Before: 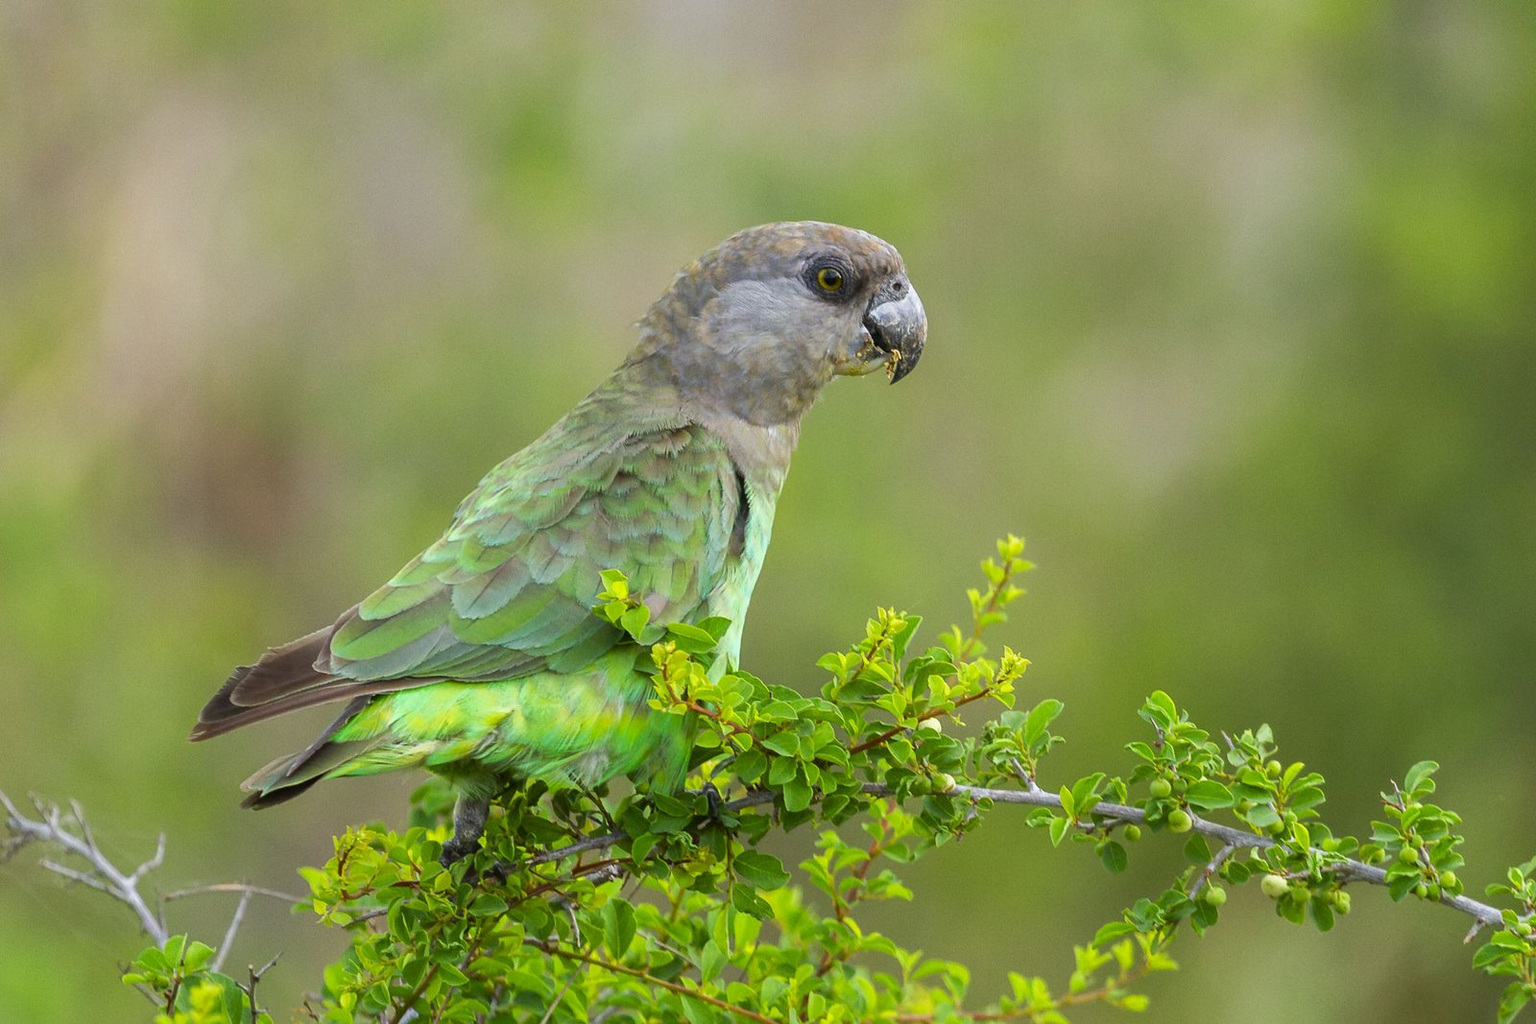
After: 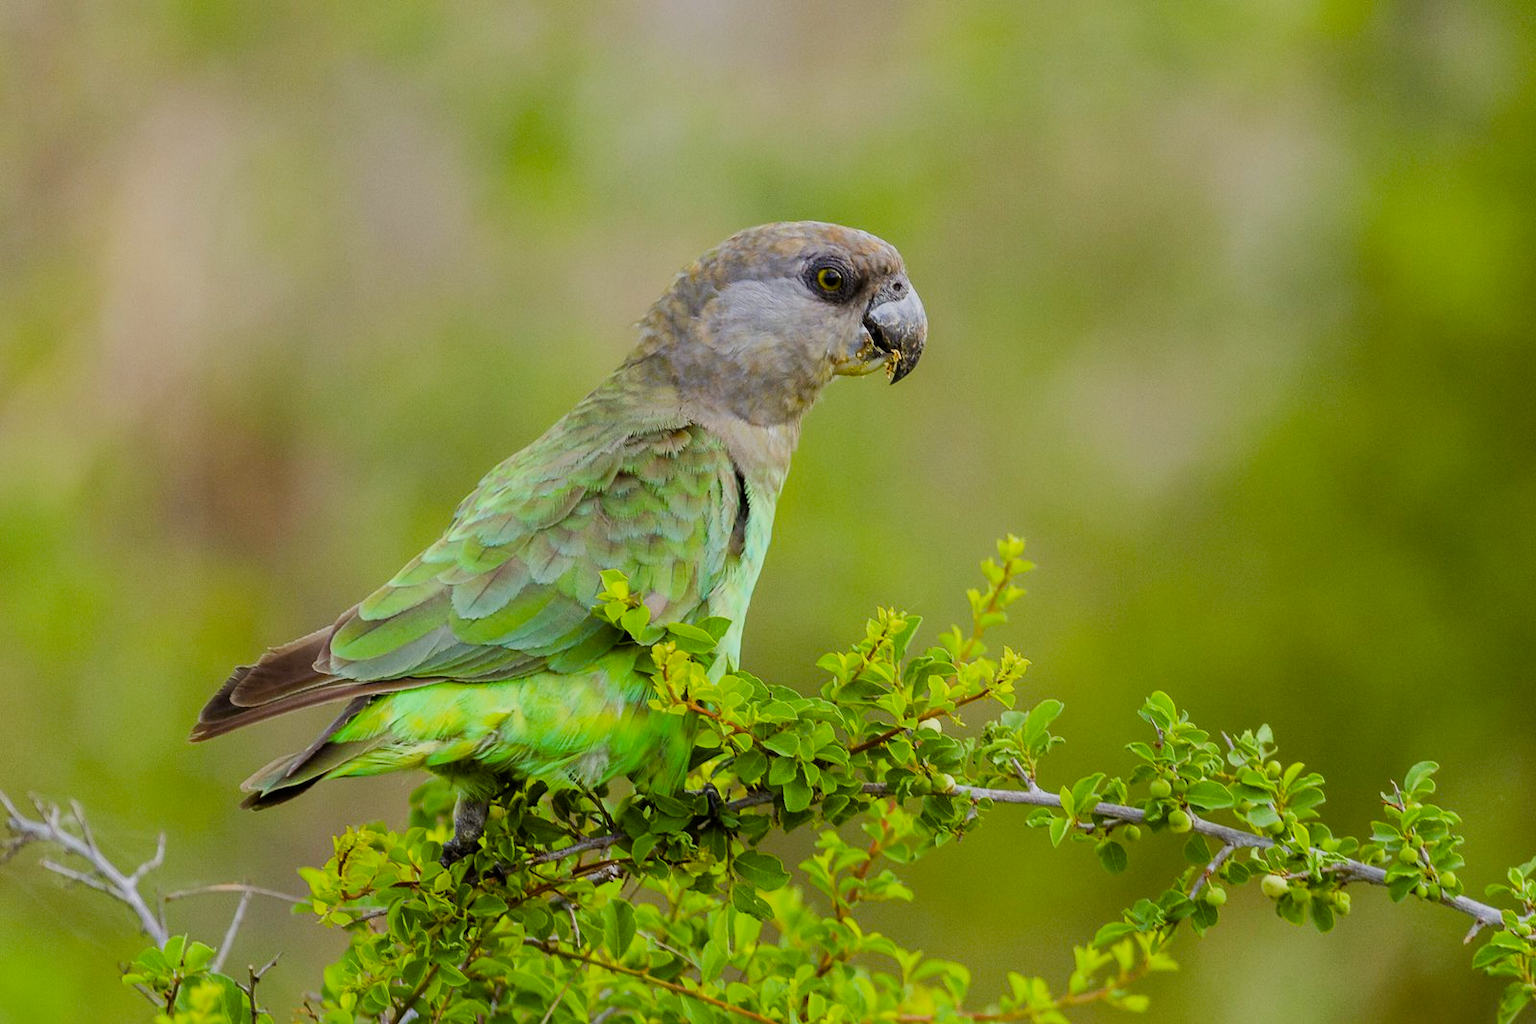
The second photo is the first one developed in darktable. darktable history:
color correction: highlights b* -0.054
filmic rgb: black relative exposure -7.65 EV, white relative exposure 4.56 EV, hardness 3.61, contrast 1.058, color science v6 (2022)
color balance rgb: power › luminance -3.605%, power › chroma 0.548%, power › hue 38.03°, perceptual saturation grading › global saturation 34.545%, perceptual saturation grading › highlights -29.923%, perceptual saturation grading › shadows 35.504%
